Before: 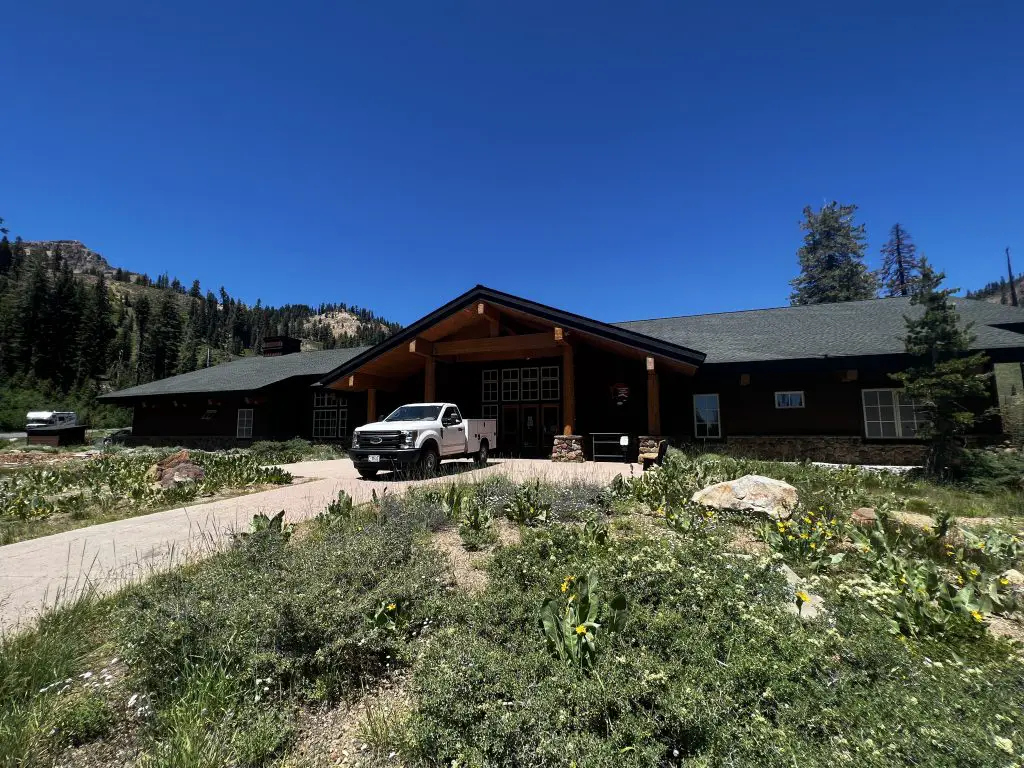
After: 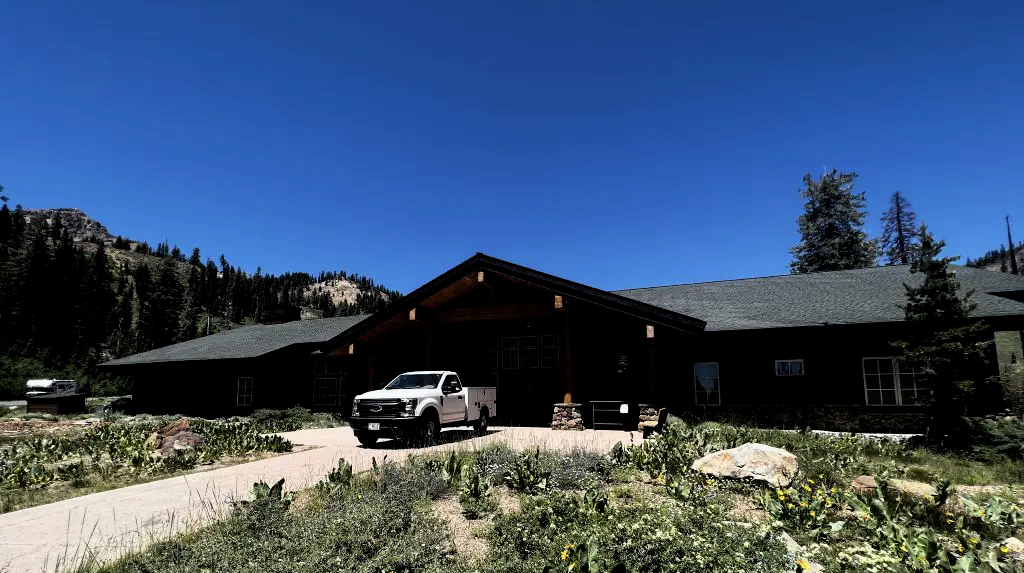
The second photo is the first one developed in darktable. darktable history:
filmic rgb: middle gray luminance 8.91%, black relative exposure -6.31 EV, white relative exposure 2.7 EV, target black luminance 0%, hardness 4.77, latitude 73.65%, contrast 1.339, shadows ↔ highlights balance 9.66%
crop: top 4.215%, bottom 21.124%
